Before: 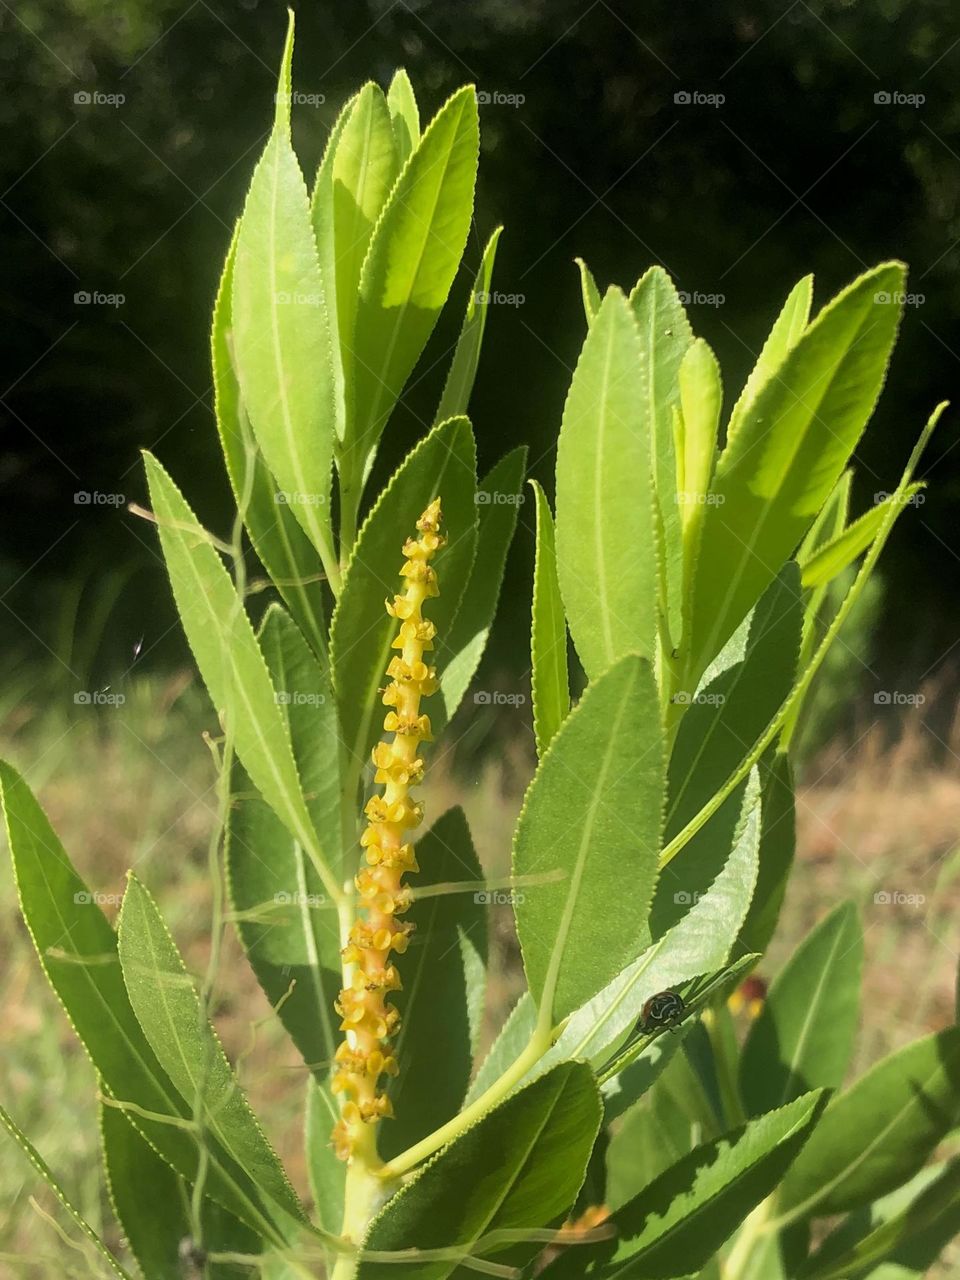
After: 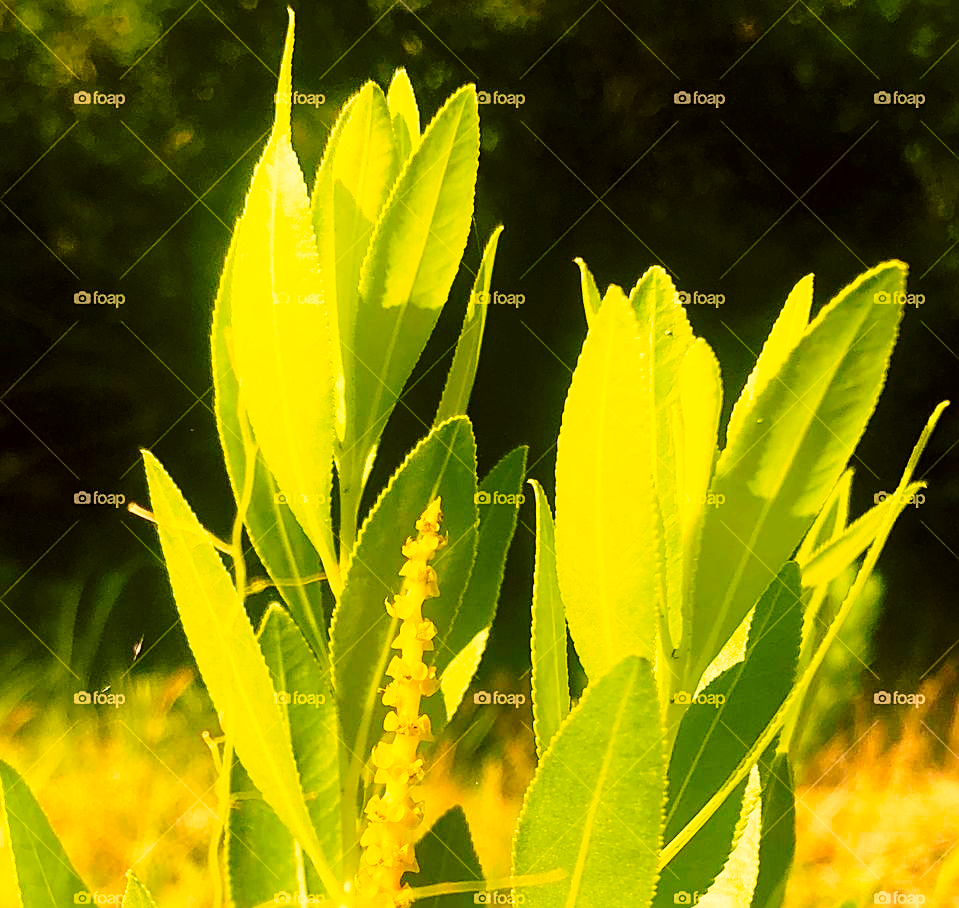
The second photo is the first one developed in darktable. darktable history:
color balance rgb: perceptual saturation grading › global saturation 25.631%, global vibrance 16.227%, saturation formula JzAzBz (2021)
crop: right 0%, bottom 29.034%
sharpen: on, module defaults
exposure: exposure 0.734 EV, compensate highlight preservation false
color zones: curves: ch0 [(0, 0.5) (0.143, 0.5) (0.286, 0.5) (0.429, 0.5) (0.571, 0.5) (0.714, 0.476) (0.857, 0.5) (1, 0.5)]; ch2 [(0, 0.5) (0.143, 0.5) (0.286, 0.5) (0.429, 0.5) (0.571, 0.5) (0.714, 0.487) (0.857, 0.5) (1, 0.5)]
color correction: highlights a* 18, highlights b* 35.26, shadows a* 1.5, shadows b* 5.84, saturation 1.04
base curve: curves: ch0 [(0, 0) (0.028, 0.03) (0.121, 0.232) (0.46, 0.748) (0.859, 0.968) (1, 1)], preserve colors none
